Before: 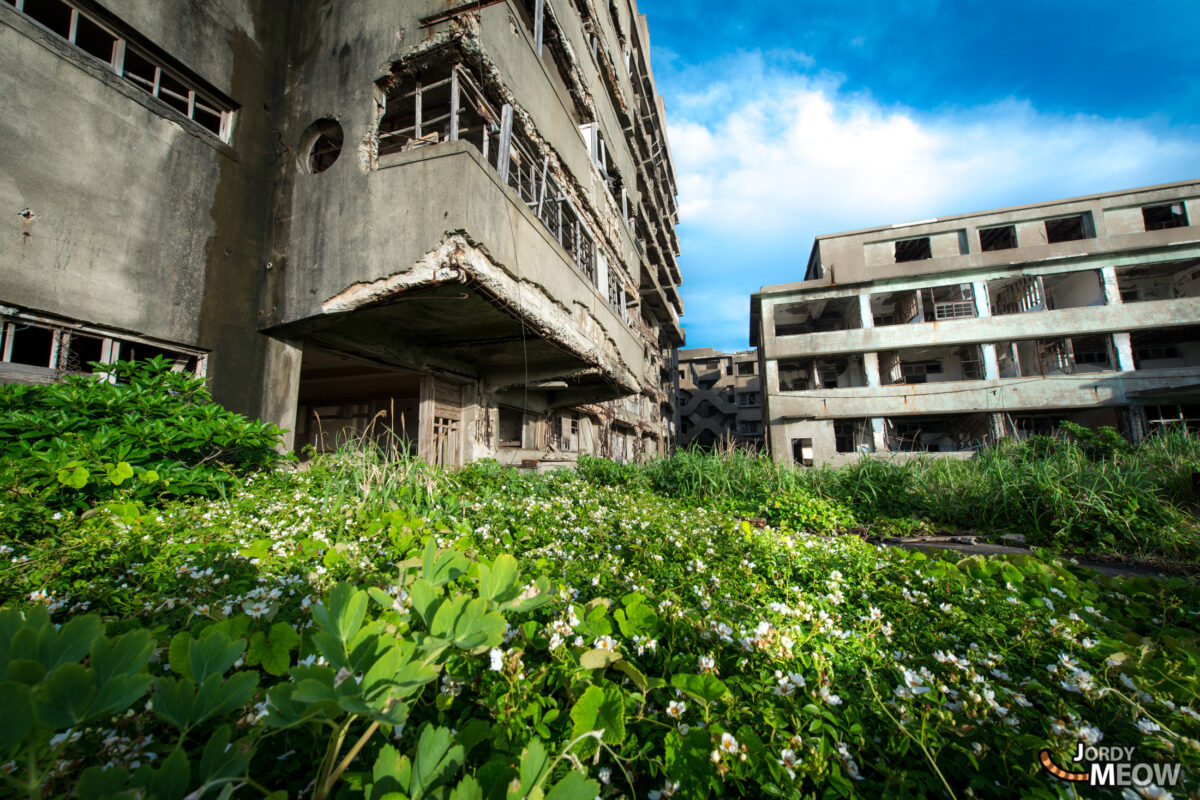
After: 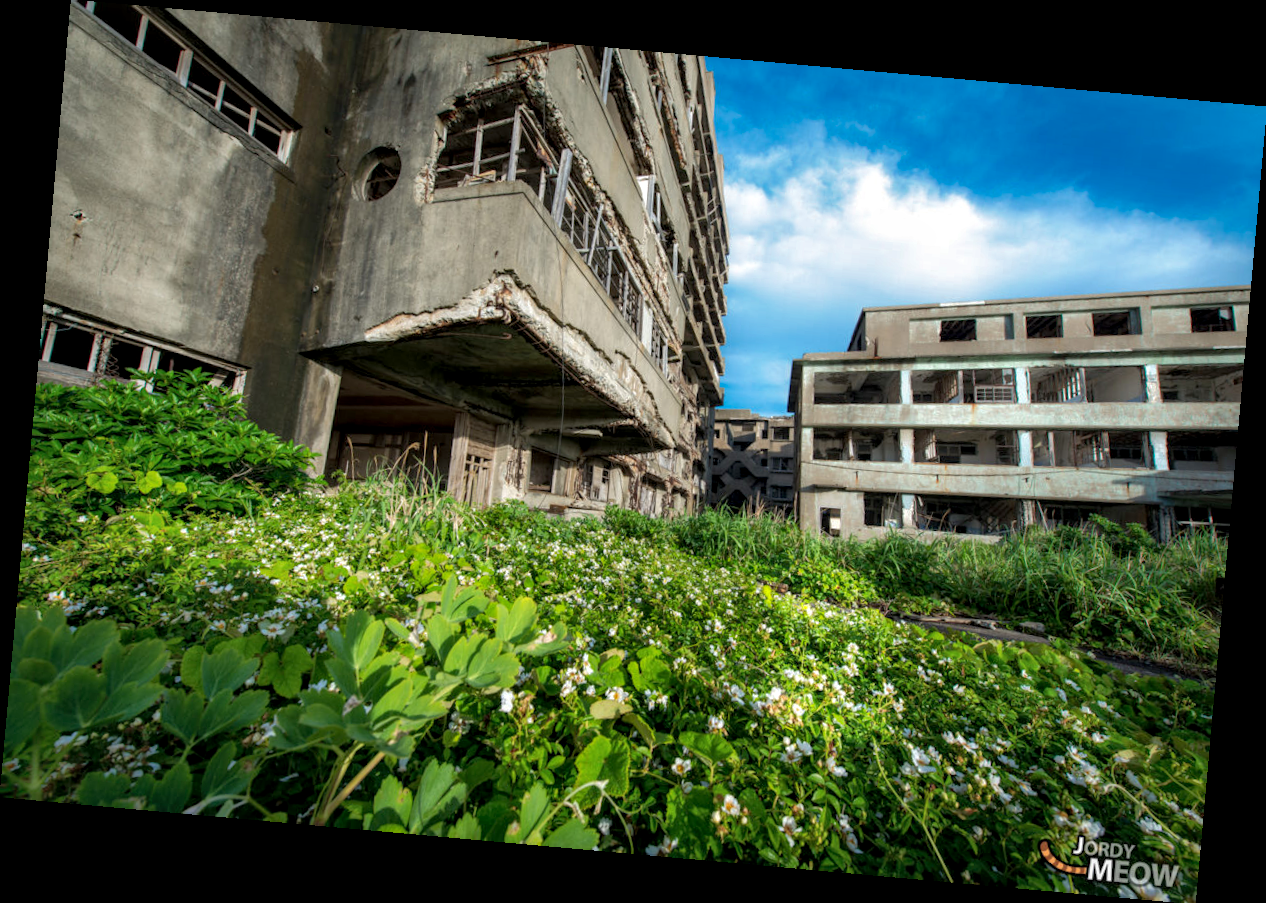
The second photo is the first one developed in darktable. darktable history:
shadows and highlights: on, module defaults
local contrast: shadows 94%
rotate and perspective: rotation 5.12°, automatic cropping off
